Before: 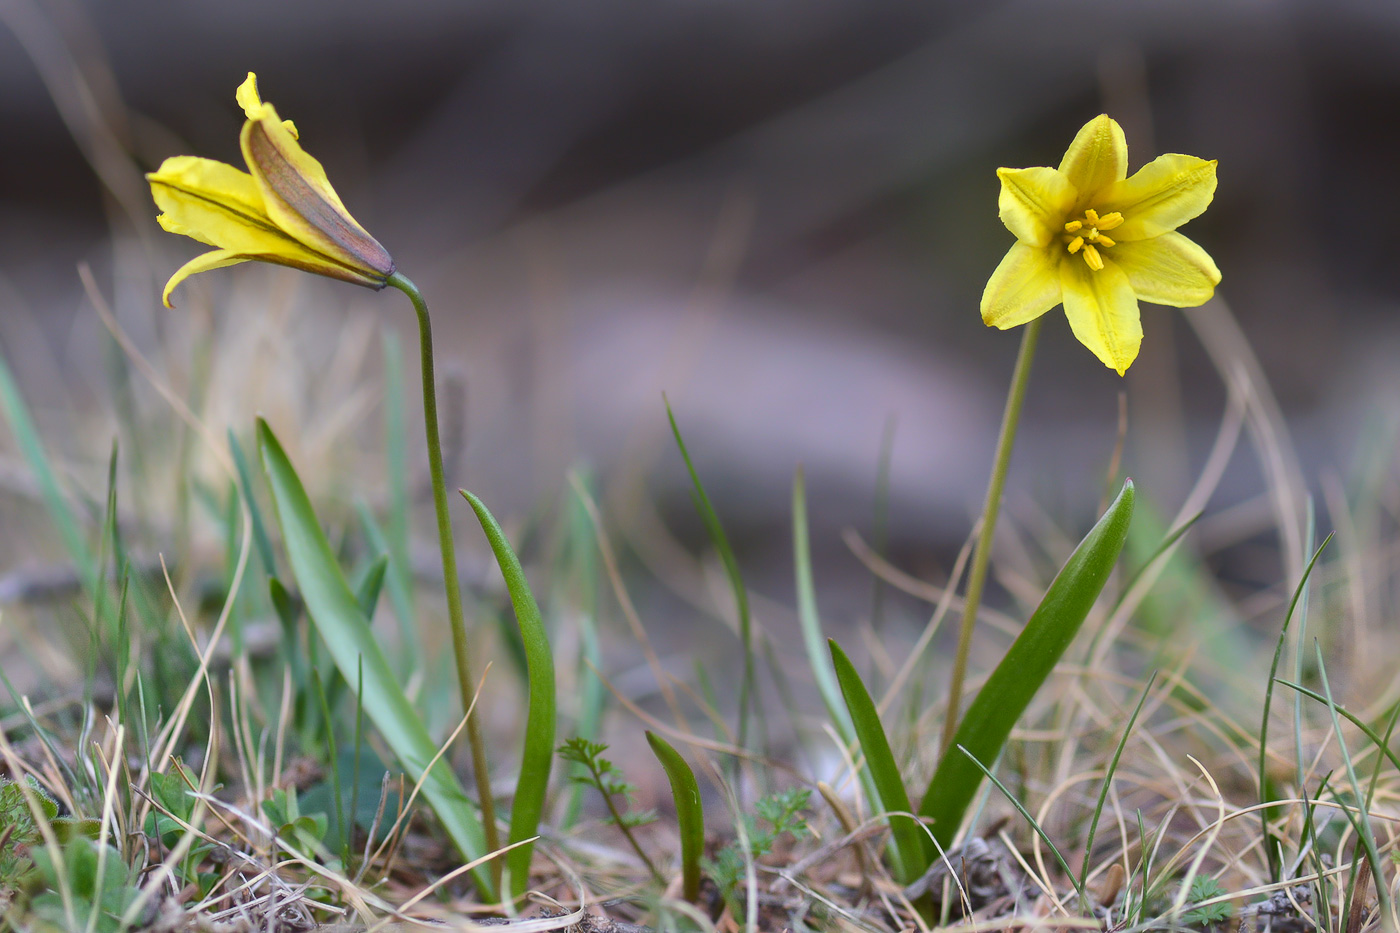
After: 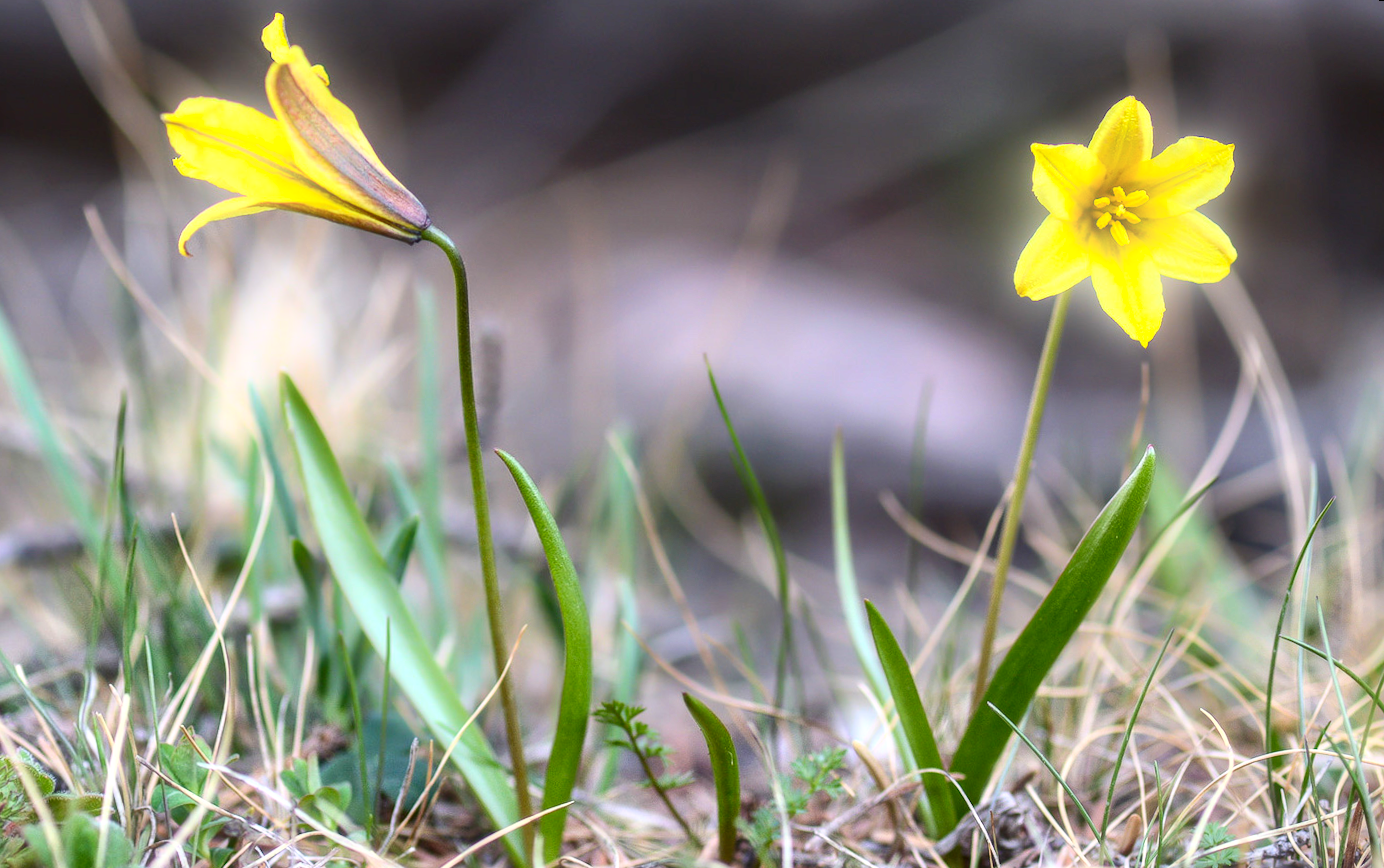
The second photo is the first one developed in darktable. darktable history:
local contrast: detail 150%
bloom: size 5%, threshold 95%, strength 15%
rotate and perspective: rotation 0.679°, lens shift (horizontal) 0.136, crop left 0.009, crop right 0.991, crop top 0.078, crop bottom 0.95
contrast brightness saturation: contrast 0.2, brightness 0.16, saturation 0.22
